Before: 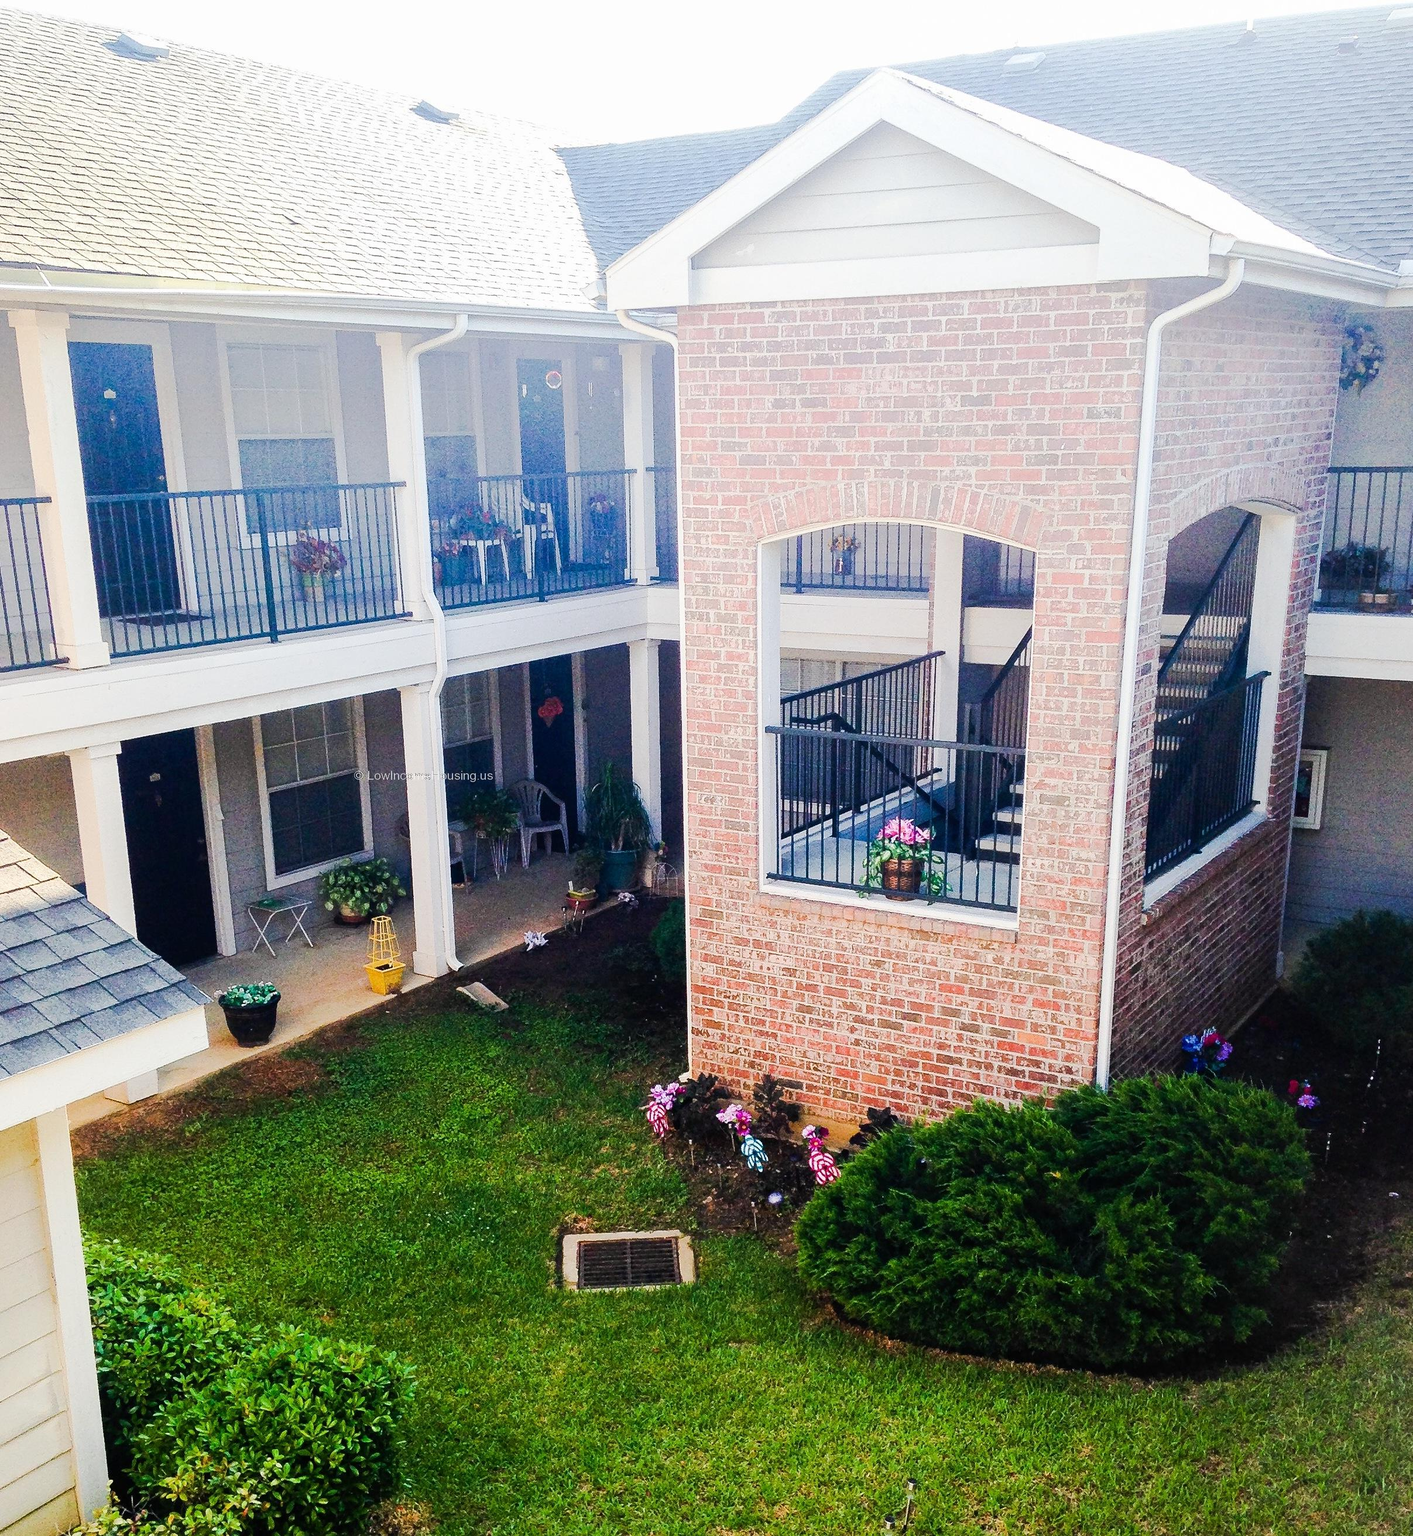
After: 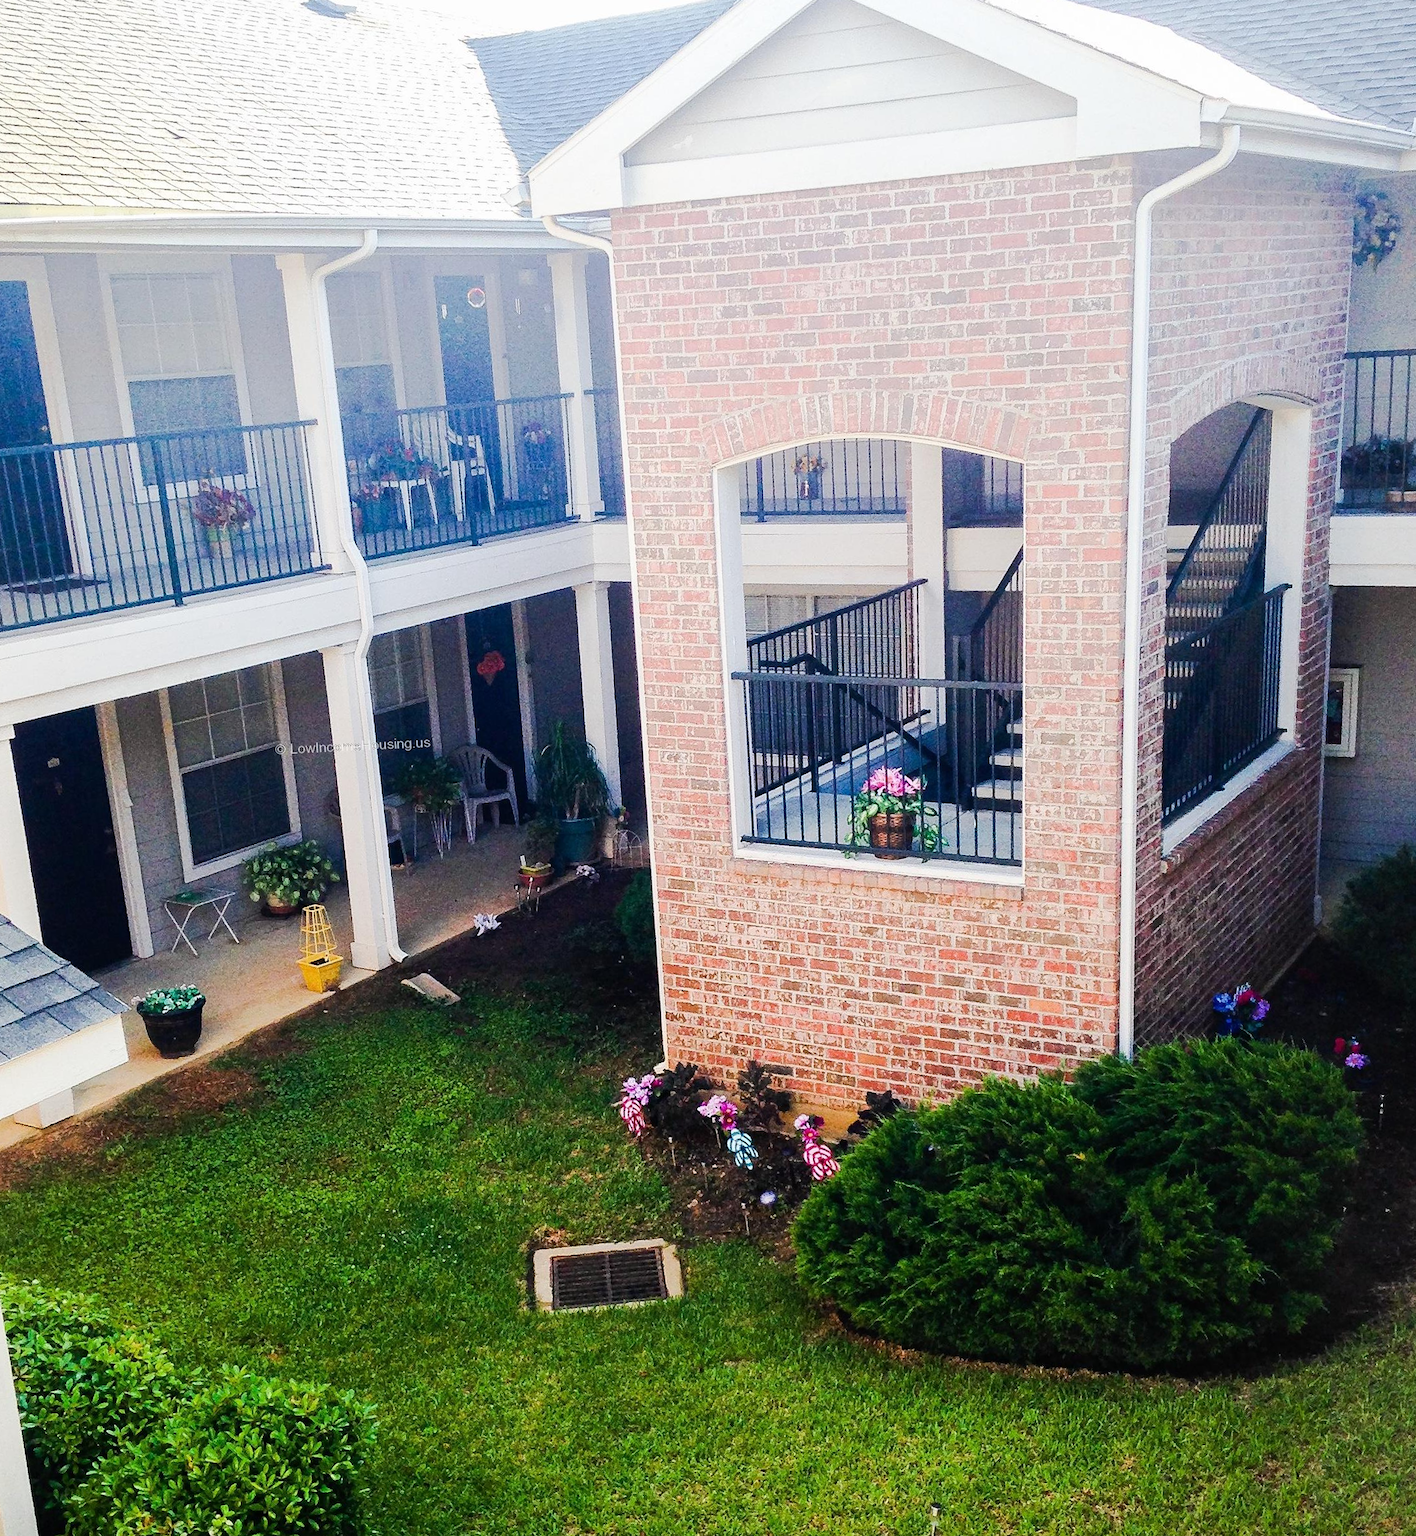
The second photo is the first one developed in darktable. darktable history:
crop and rotate: angle 2.81°, left 5.496%, top 5.719%
